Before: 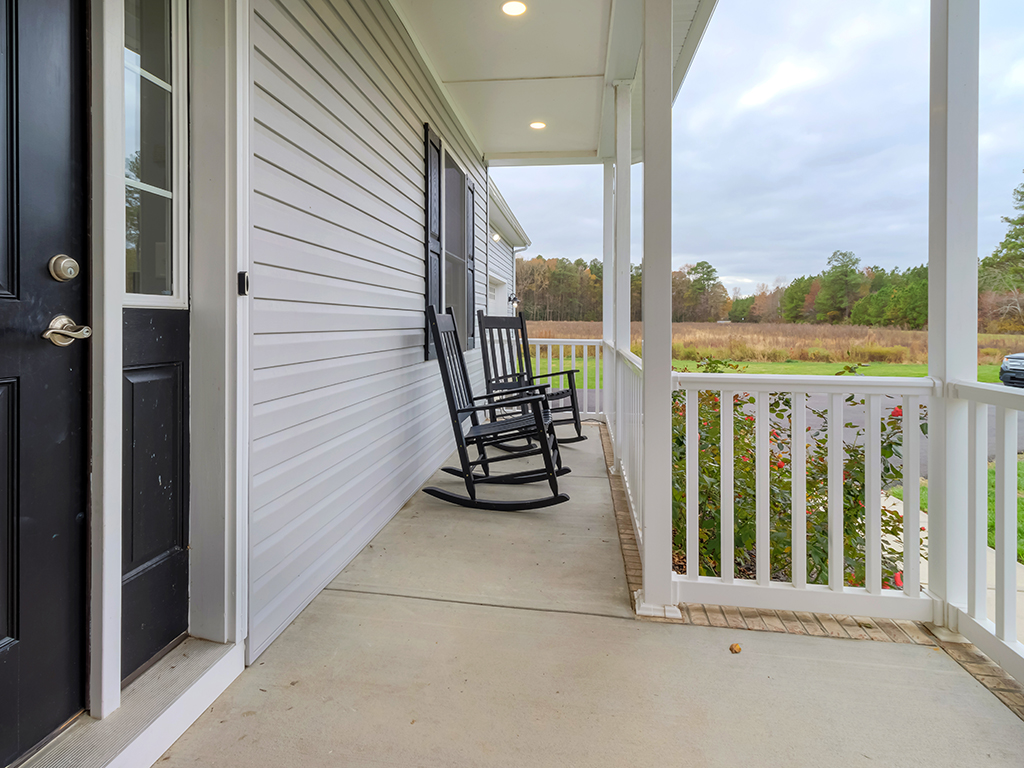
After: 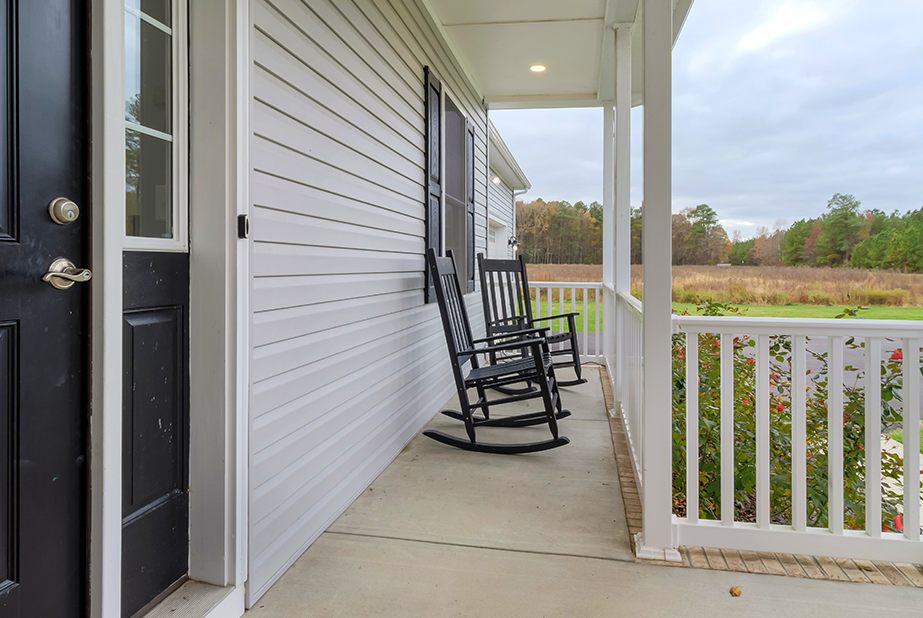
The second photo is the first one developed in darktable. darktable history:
crop: top 7.512%, right 9.82%, bottom 11.966%
